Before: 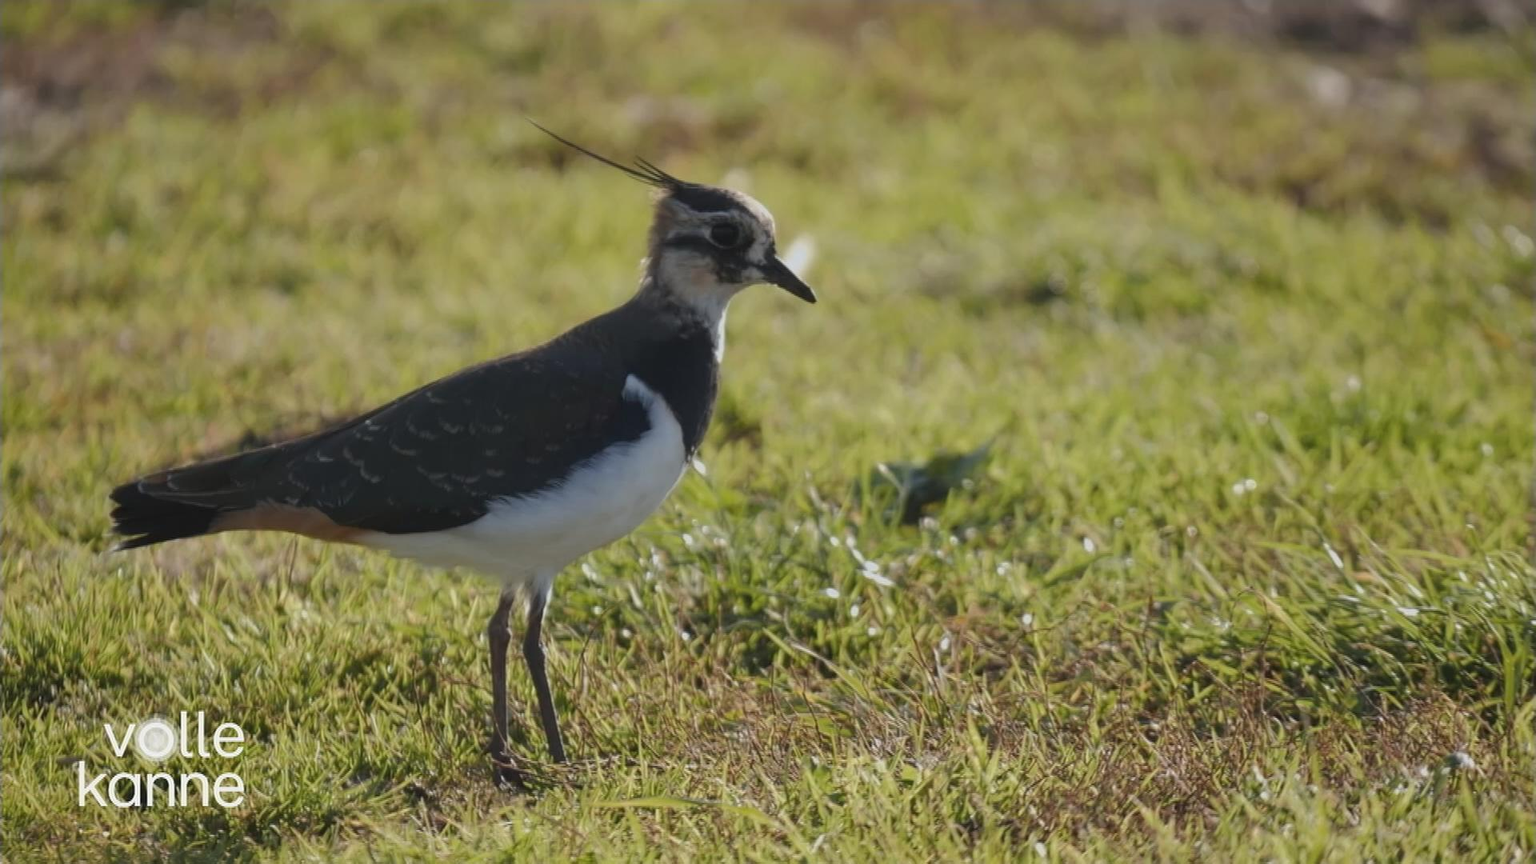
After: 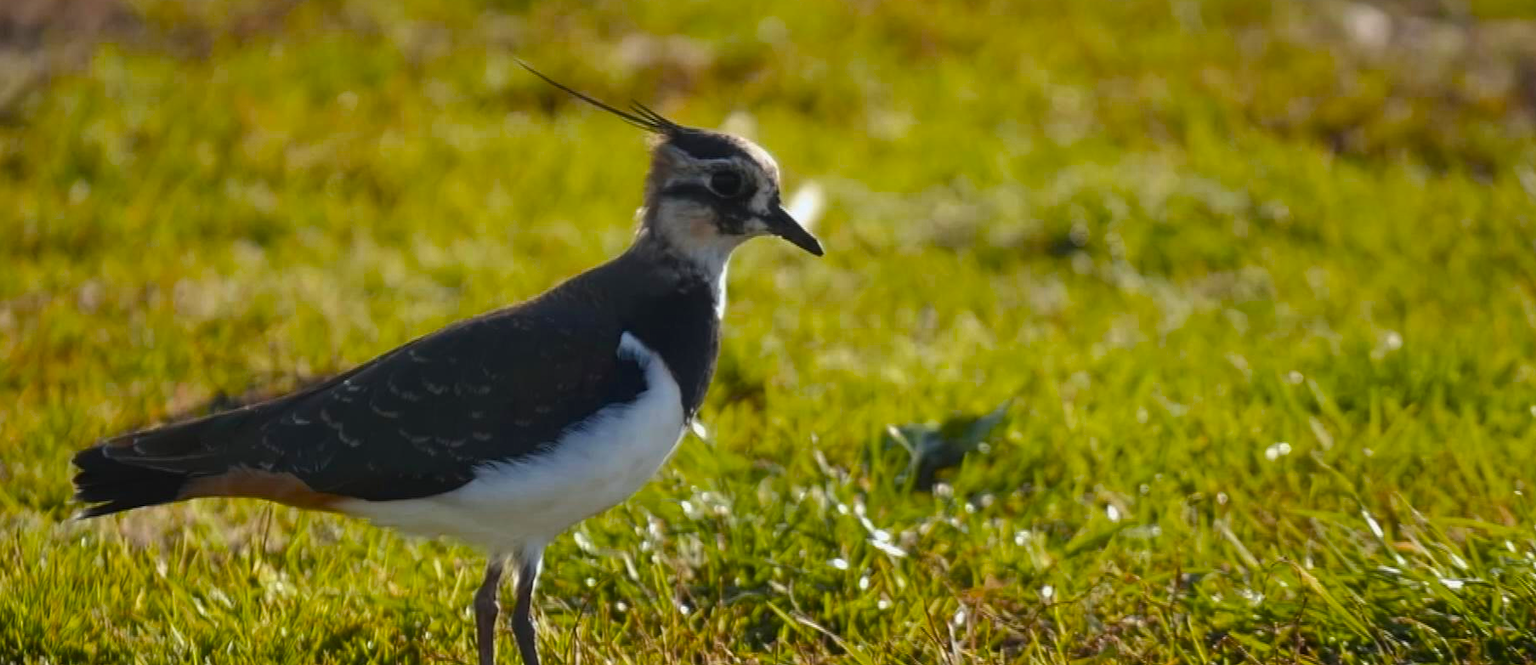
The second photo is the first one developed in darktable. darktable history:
color balance rgb: highlights gain › luminance 14.734%, linear chroma grading › global chroma 14.959%, perceptual saturation grading › global saturation 25.16%, global vibrance 9.867%, contrast 14.847%, saturation formula JzAzBz (2021)
crop: left 2.76%, top 7.235%, right 3.112%, bottom 20.177%
tone equalizer: on, module defaults
